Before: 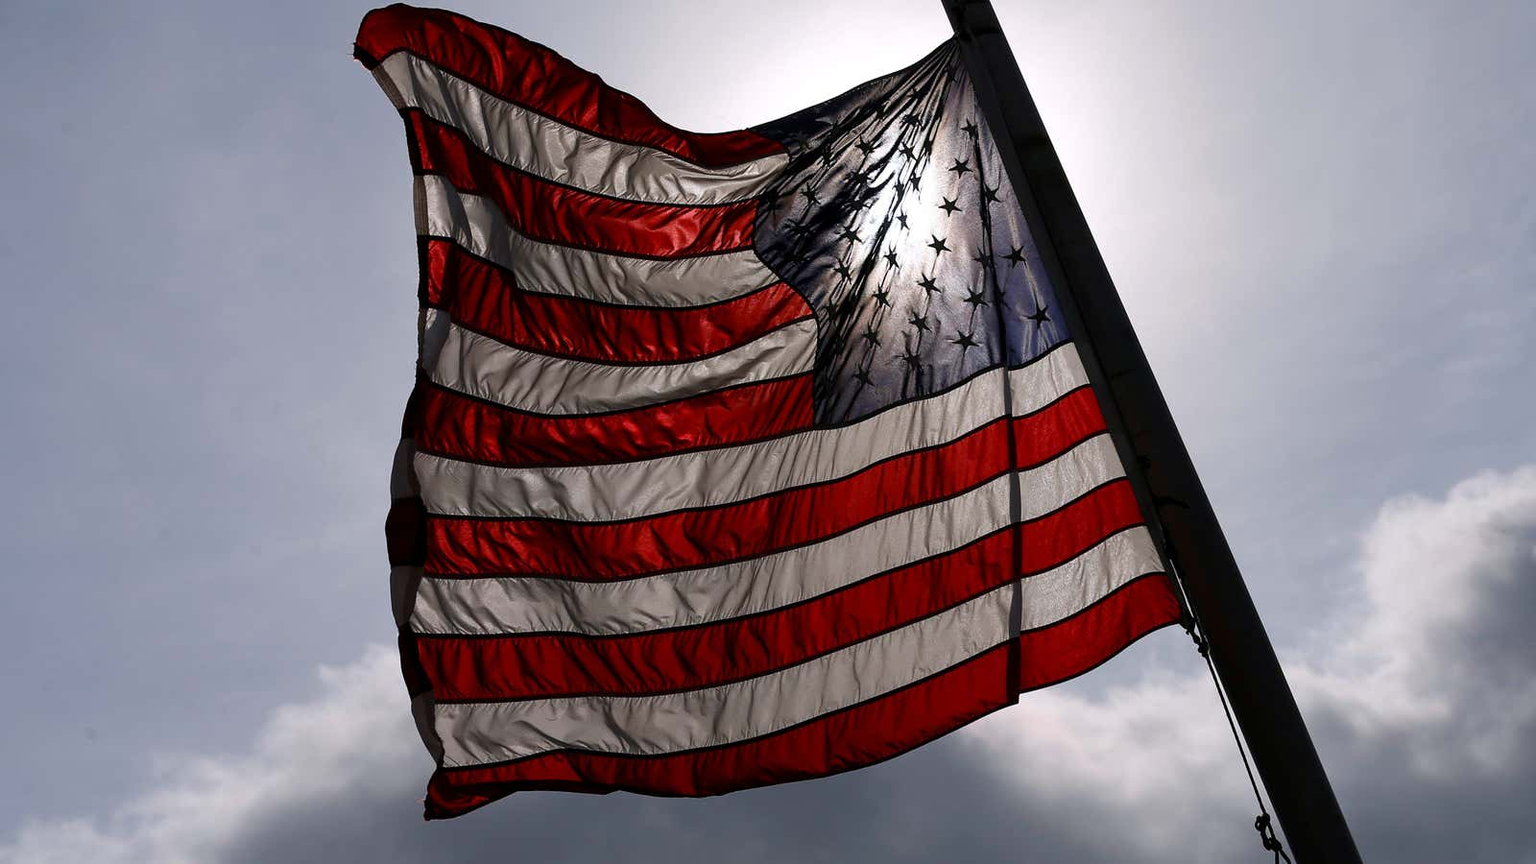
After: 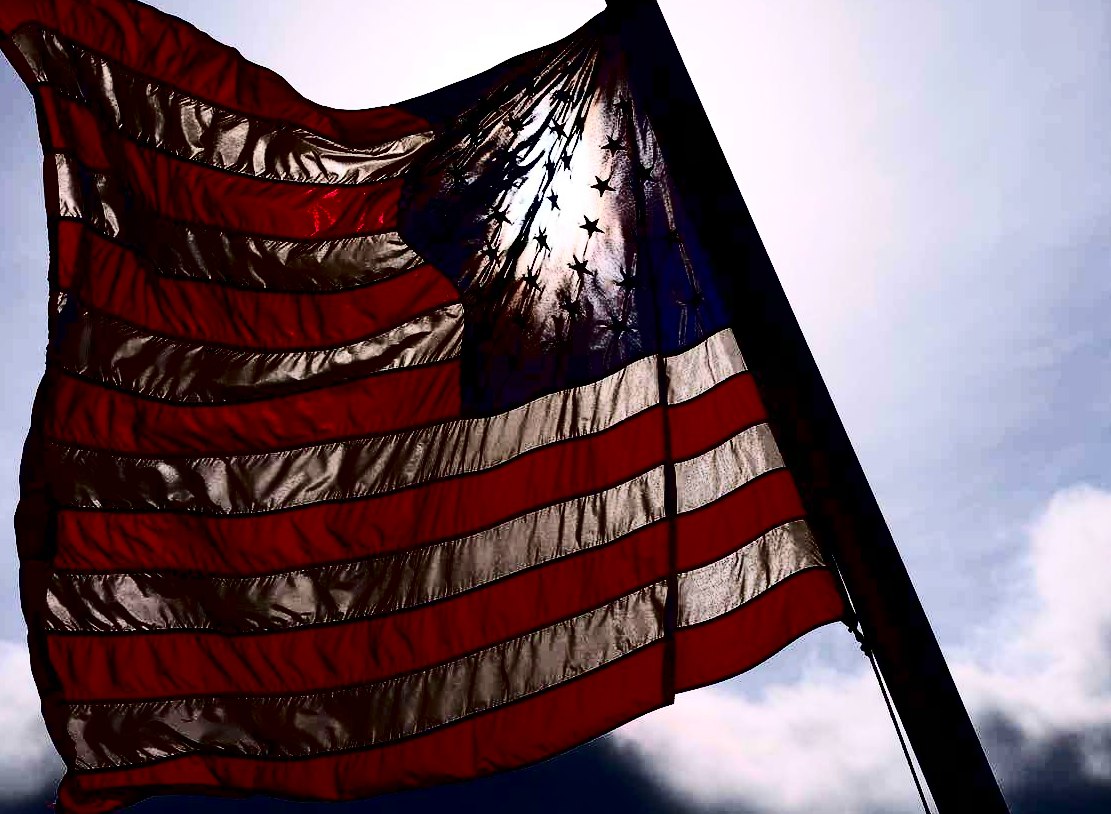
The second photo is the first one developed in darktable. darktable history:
crop and rotate: left 24.192%, top 3.272%, right 6.32%, bottom 6.2%
contrast brightness saturation: contrast 0.778, brightness -0.989, saturation 0.986
